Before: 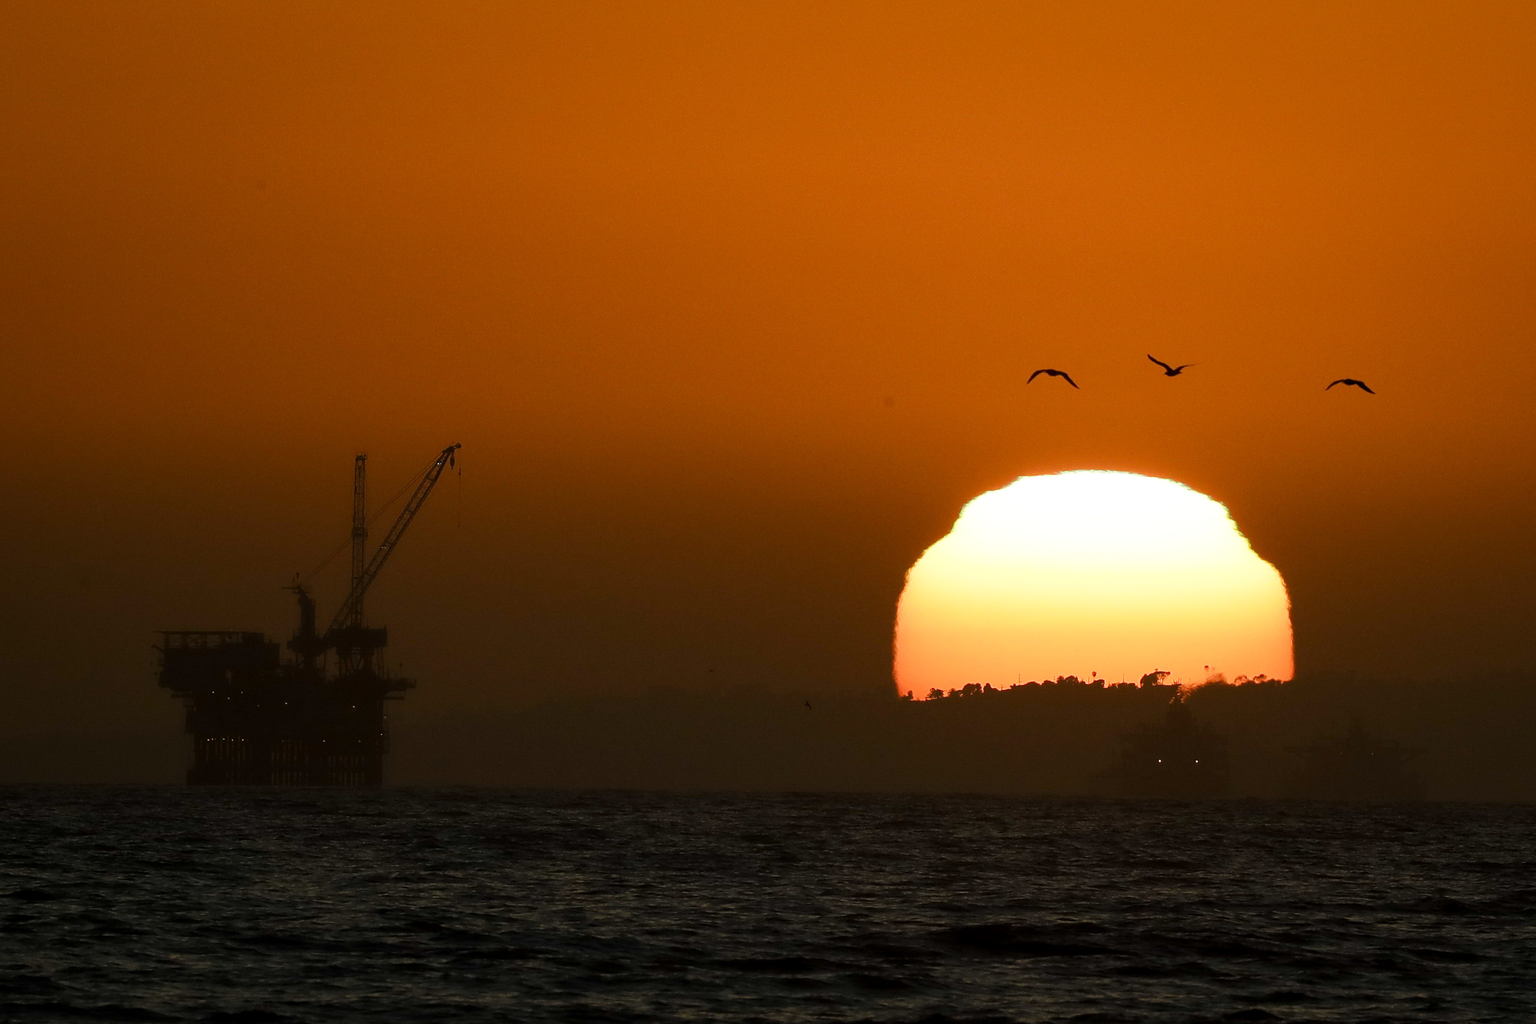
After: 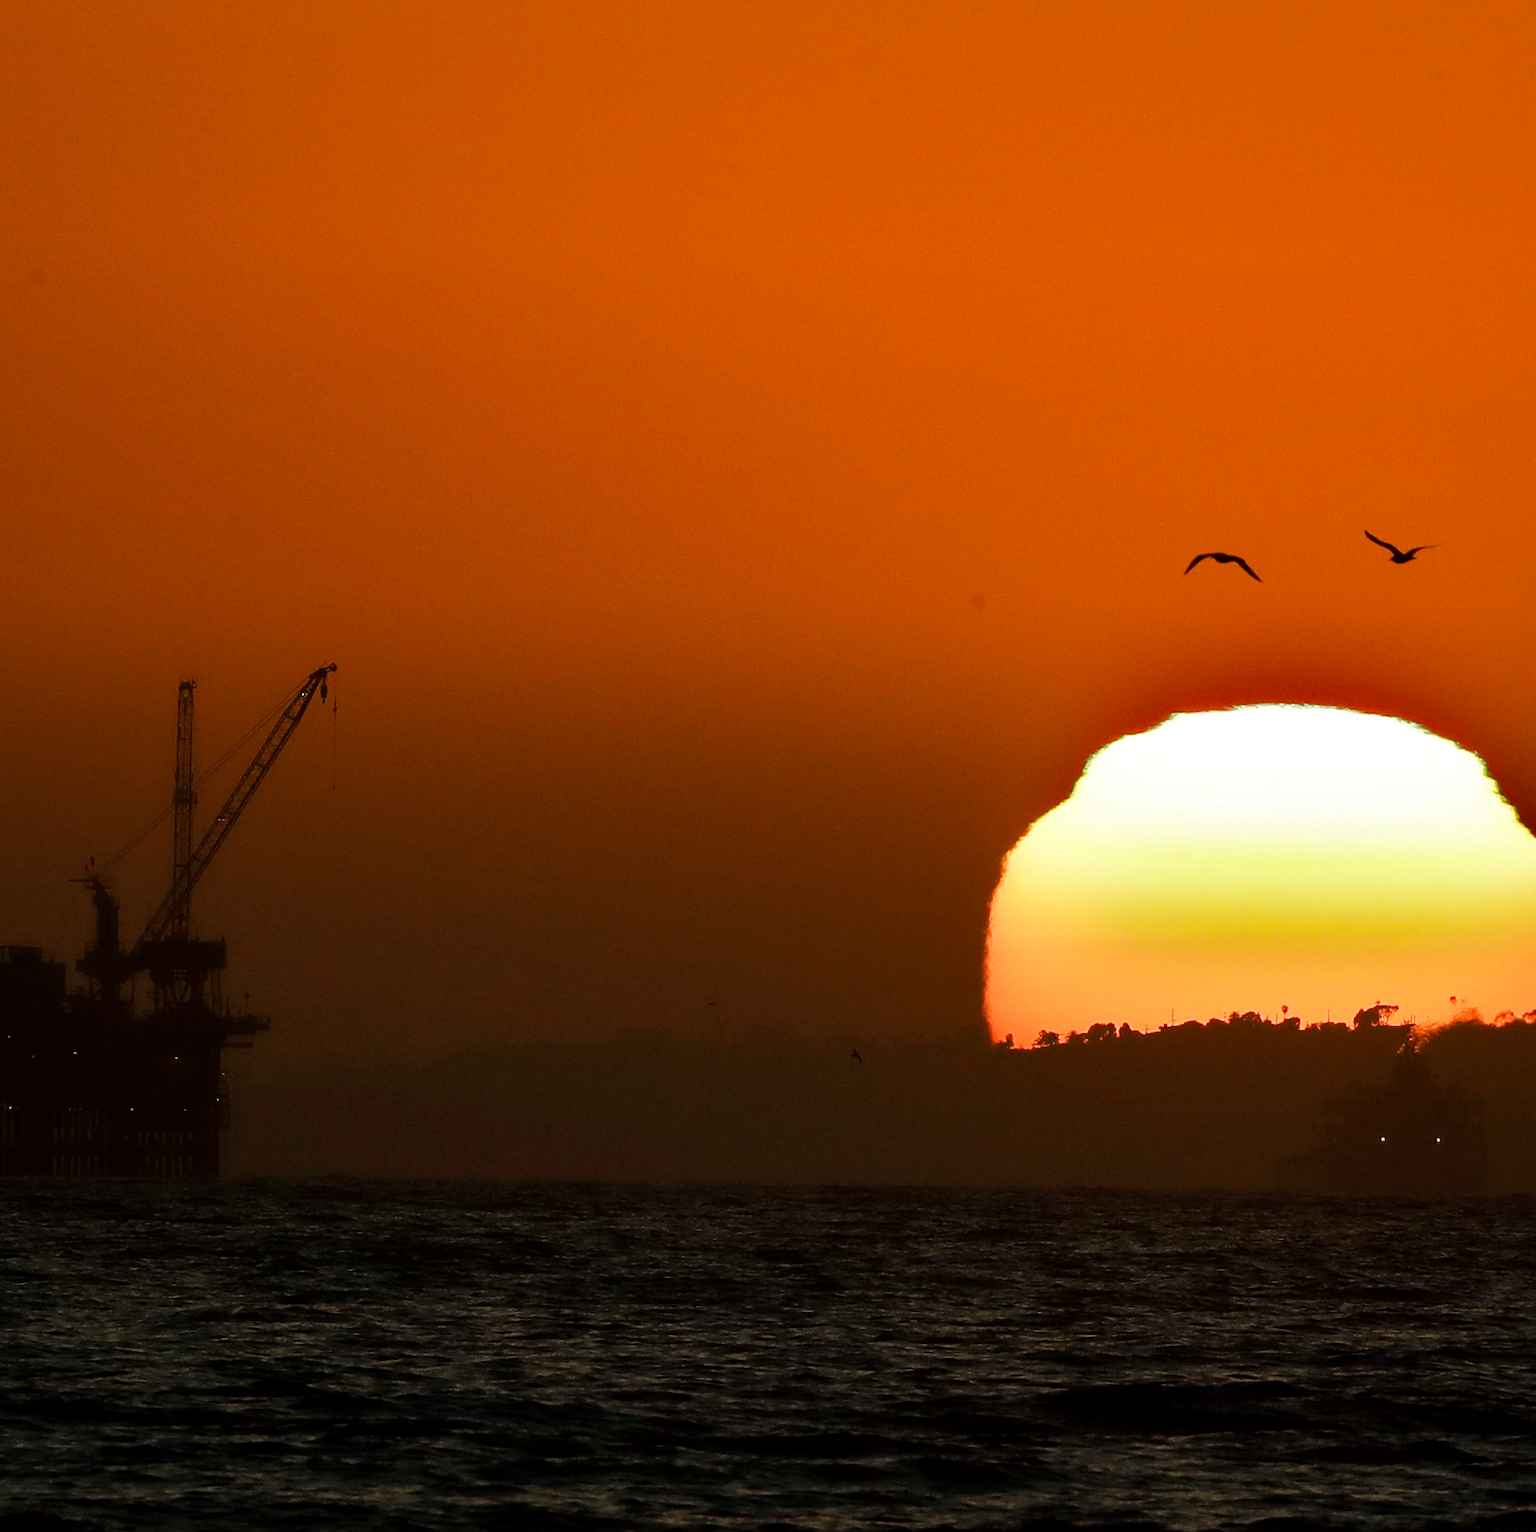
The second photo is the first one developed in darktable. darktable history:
crop: left 15.374%, right 17.808%
shadows and highlights: shadows 21.05, highlights -82.29, soften with gaussian
